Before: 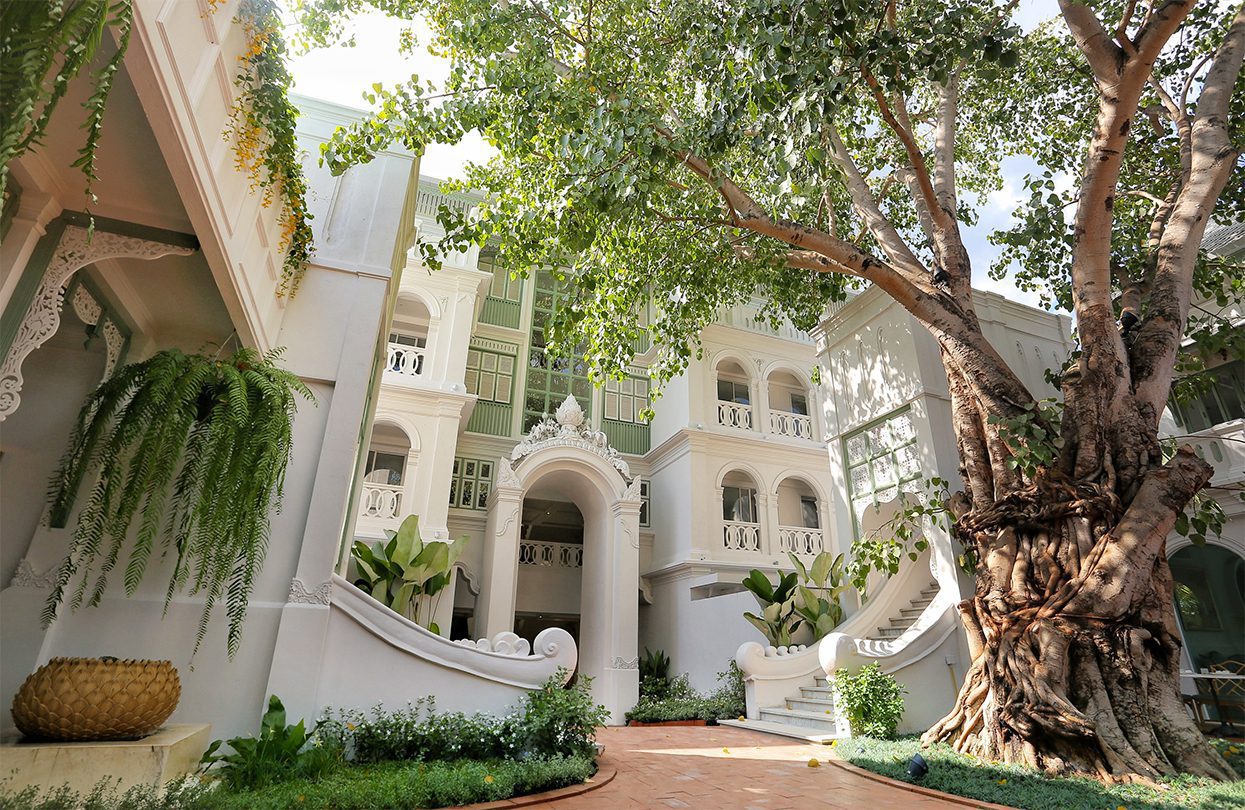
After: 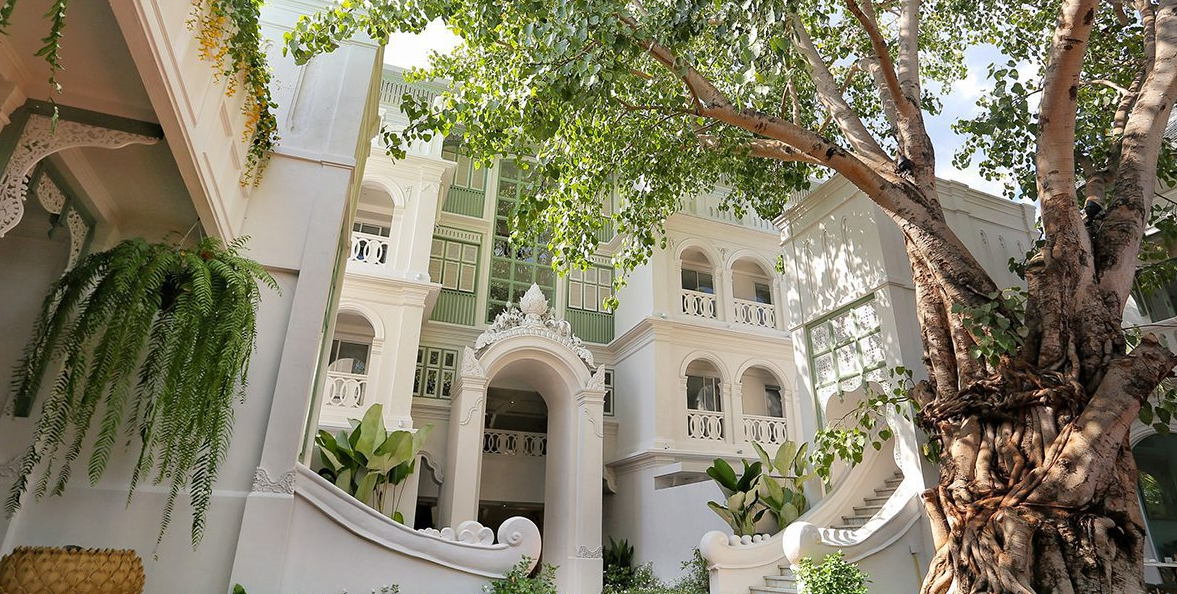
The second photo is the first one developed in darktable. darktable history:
crop and rotate: left 2.927%, top 13.722%, right 2.504%, bottom 12.86%
